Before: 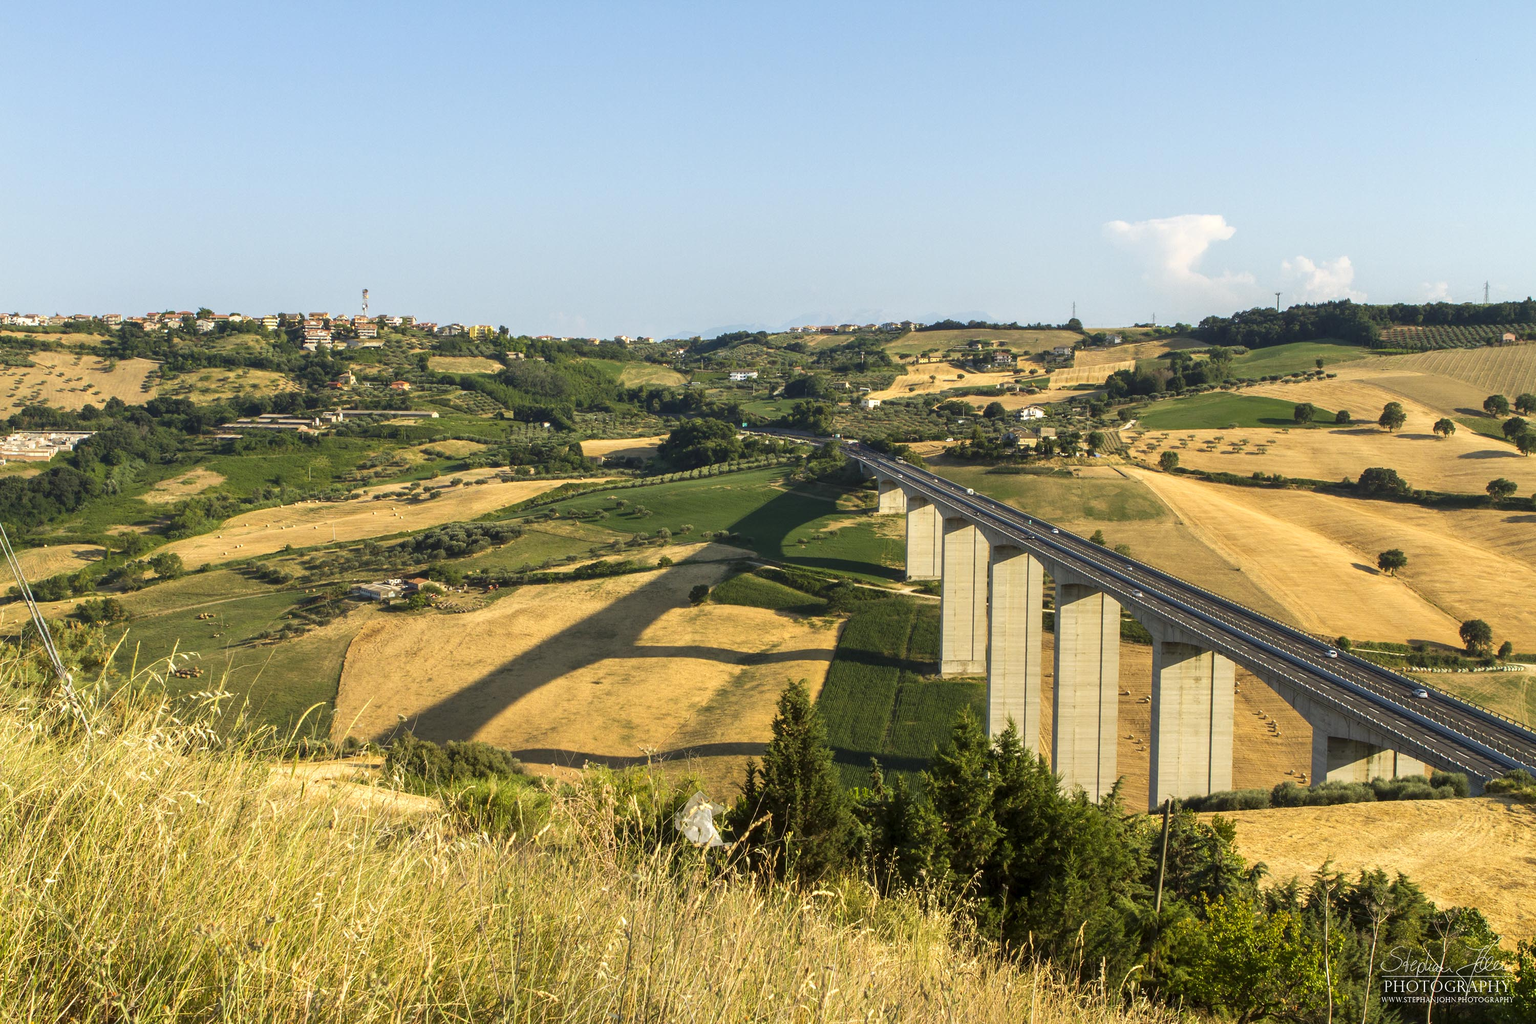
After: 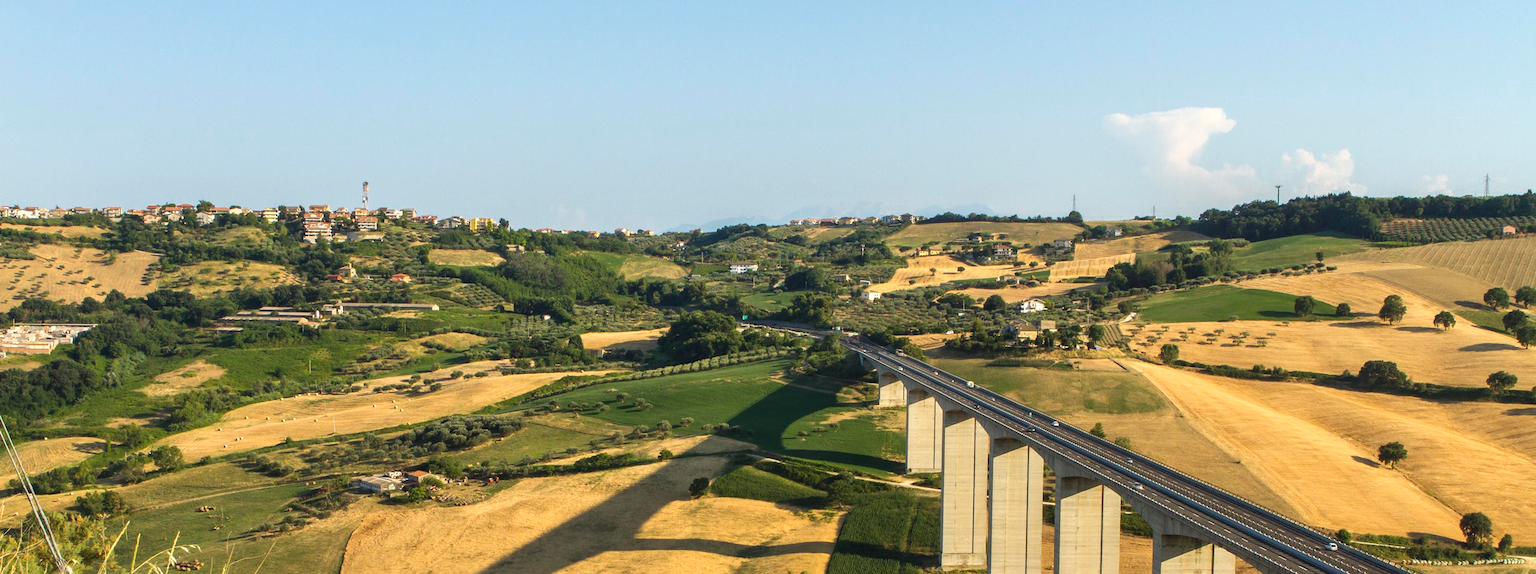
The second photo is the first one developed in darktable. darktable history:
crop and rotate: top 10.535%, bottom 33.318%
